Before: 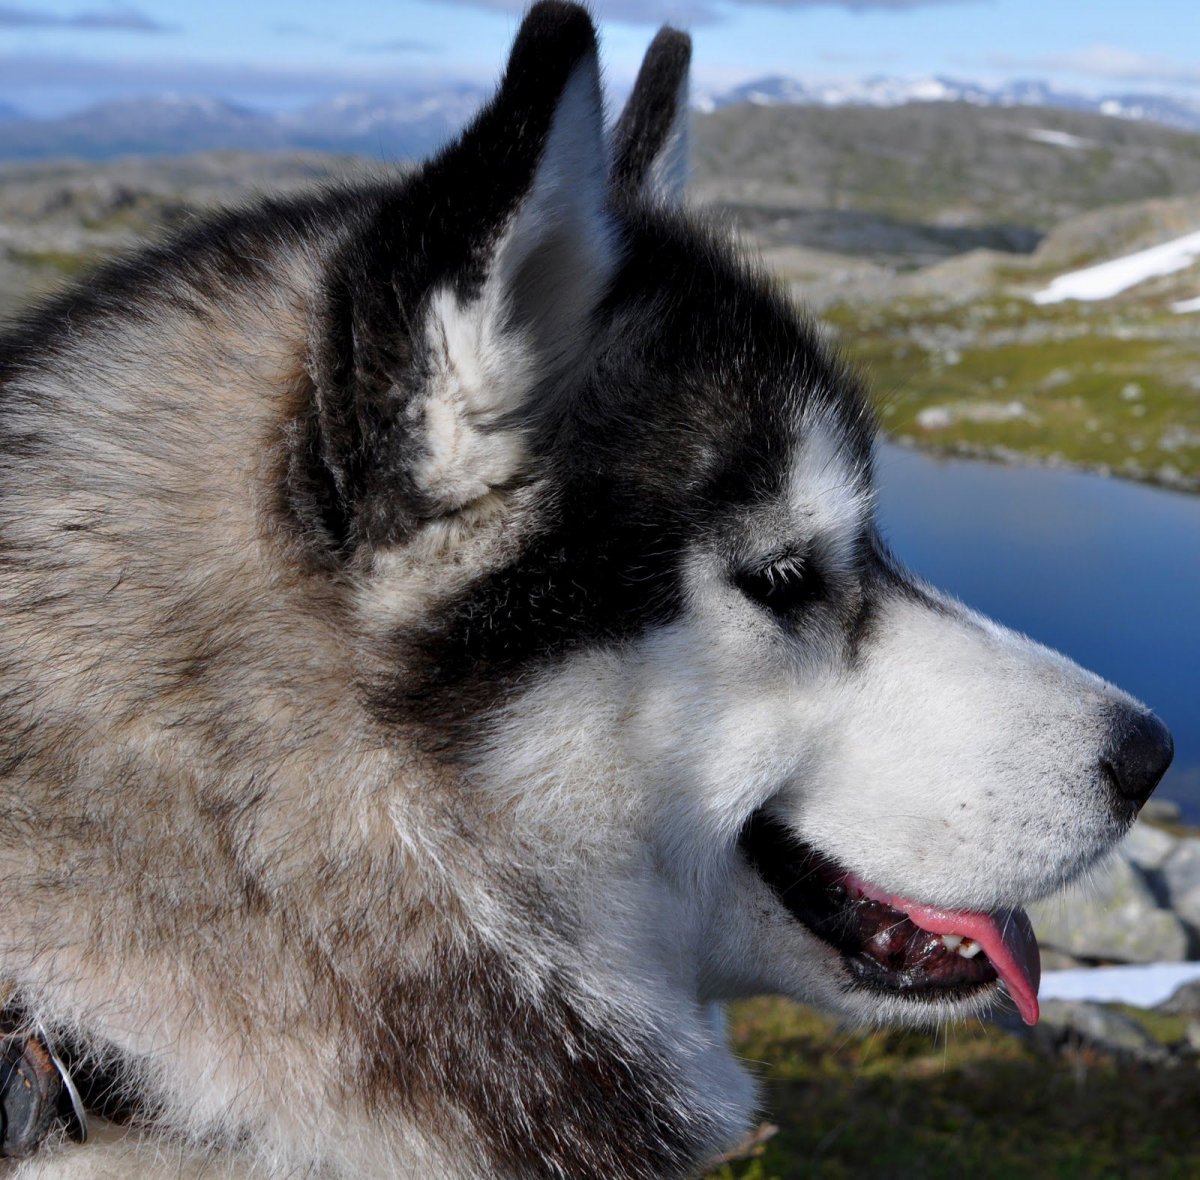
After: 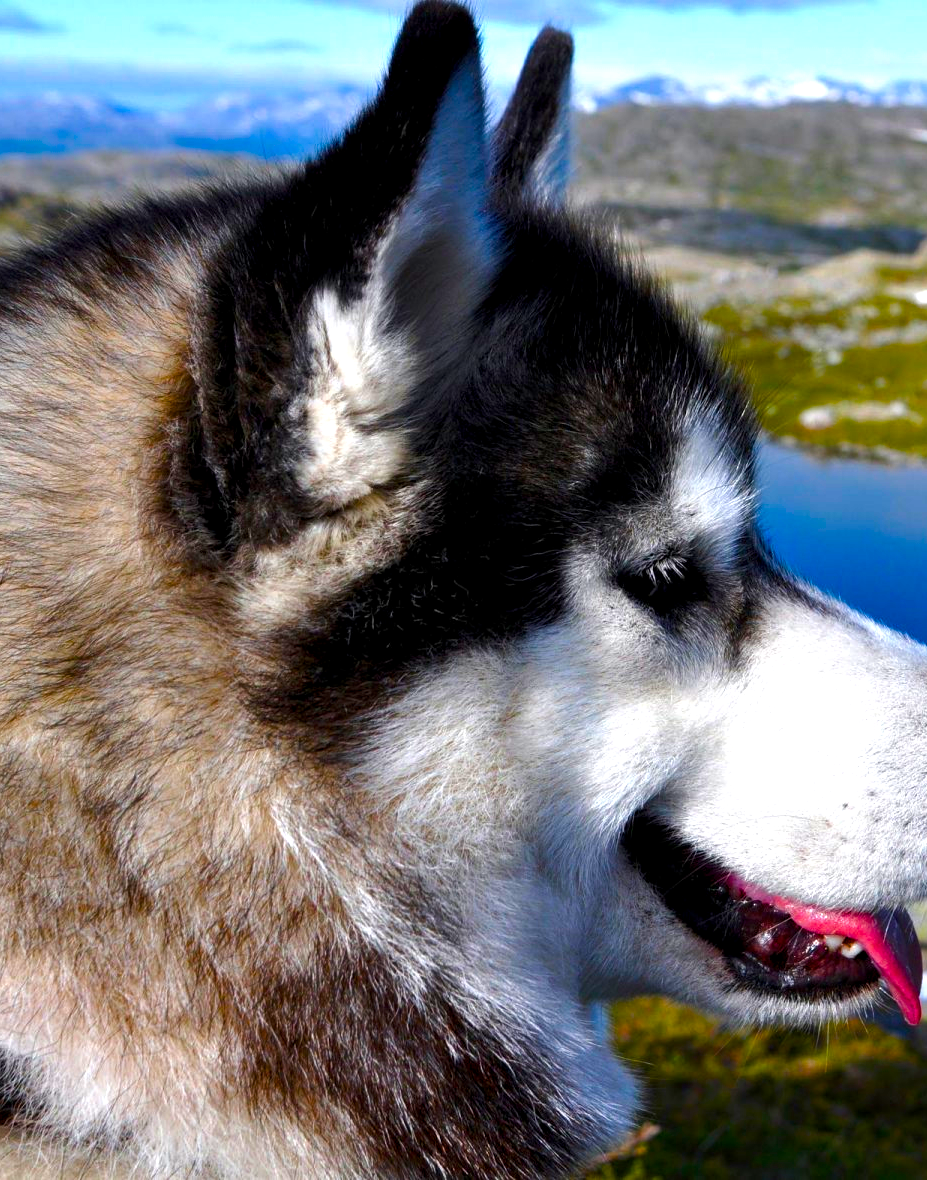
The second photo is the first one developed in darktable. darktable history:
crop: left 9.874%, right 12.866%
local contrast: highlights 100%, shadows 102%, detail 119%, midtone range 0.2
color balance rgb: linear chroma grading › global chroma 8.95%, perceptual saturation grading › global saturation 0.443%, perceptual saturation grading › highlights -18.077%, perceptual saturation grading › mid-tones 32.663%, perceptual saturation grading › shadows 50.567%, perceptual brilliance grading › global brilliance -5.125%, perceptual brilliance grading › highlights 24.699%, perceptual brilliance grading › mid-tones 7.17%, perceptual brilliance grading › shadows -4.932%, global vibrance 59.424%
